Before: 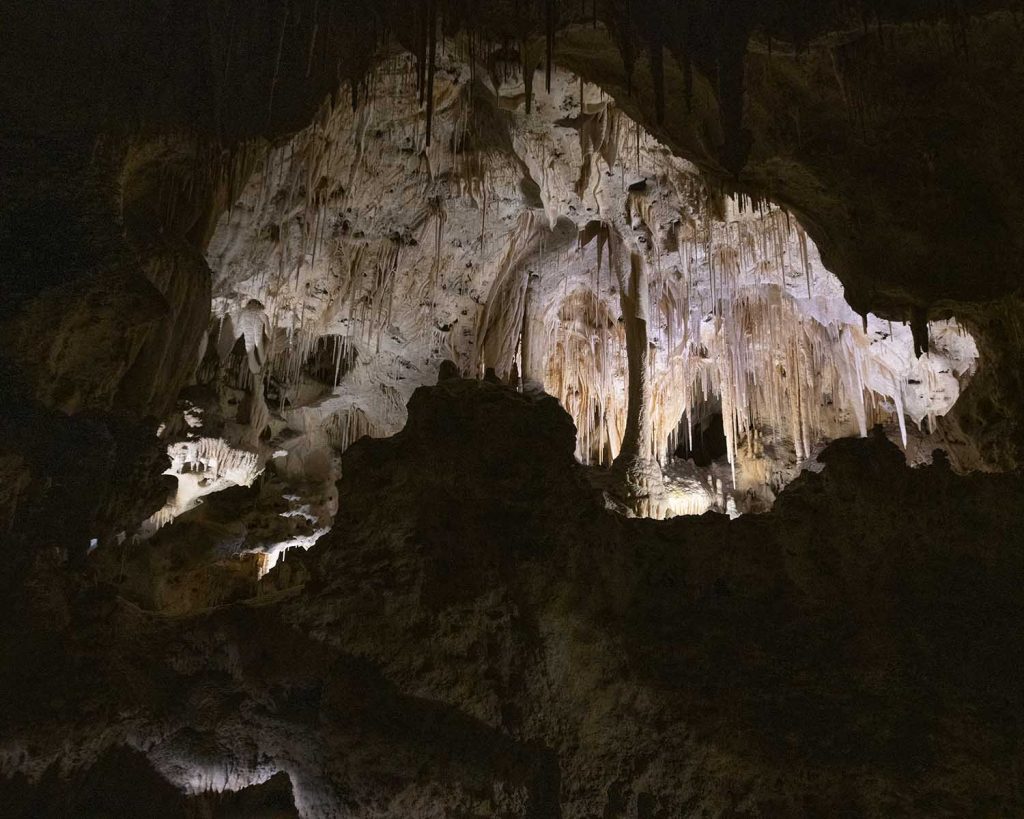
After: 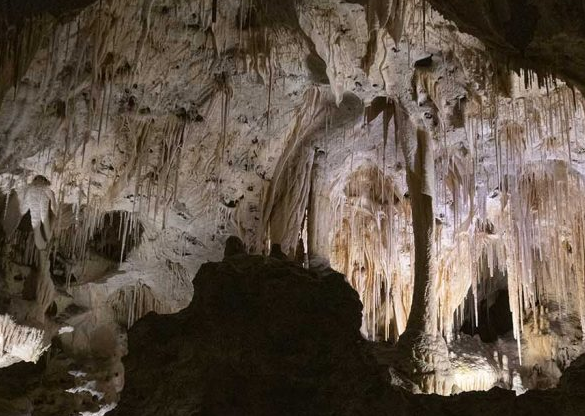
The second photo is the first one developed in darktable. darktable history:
crop: left 20.91%, top 15.158%, right 21.926%, bottom 33.965%
